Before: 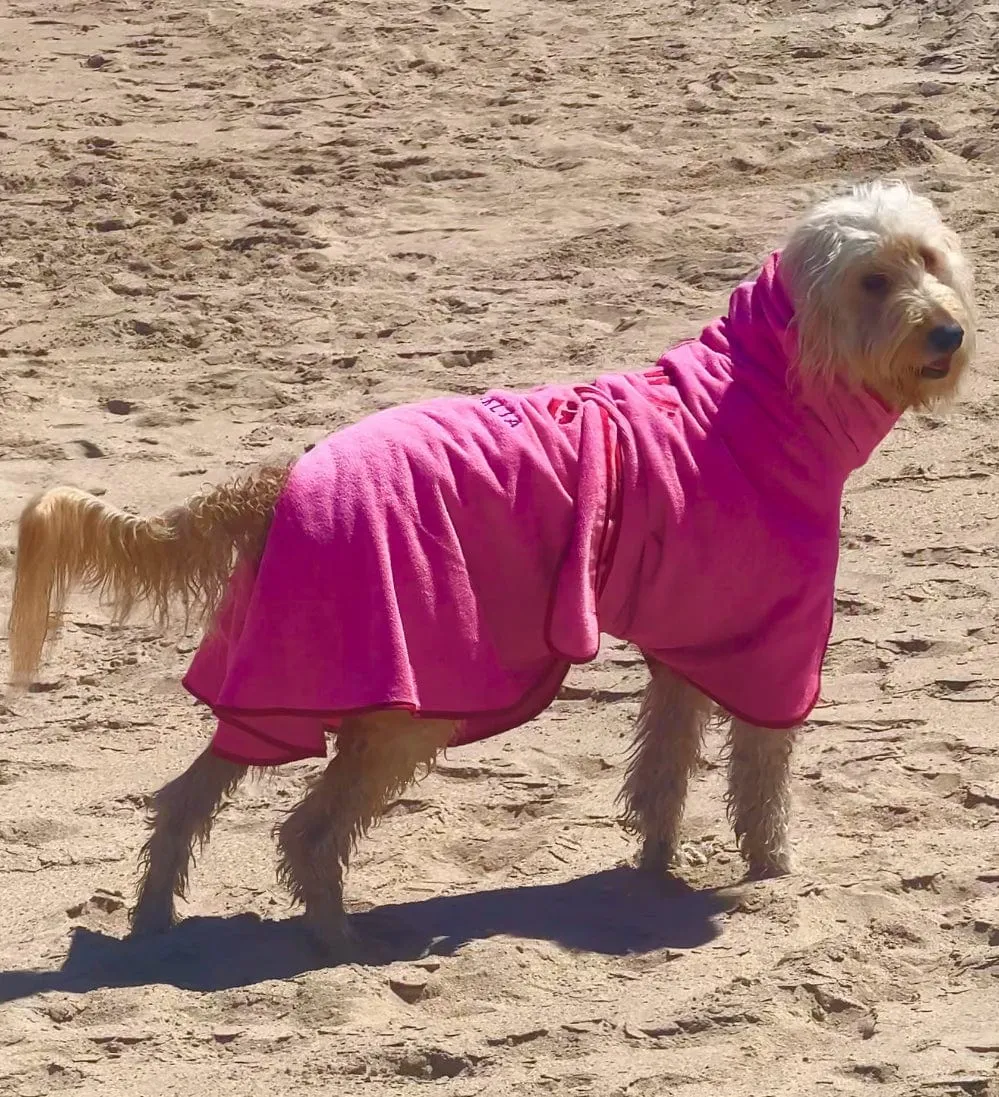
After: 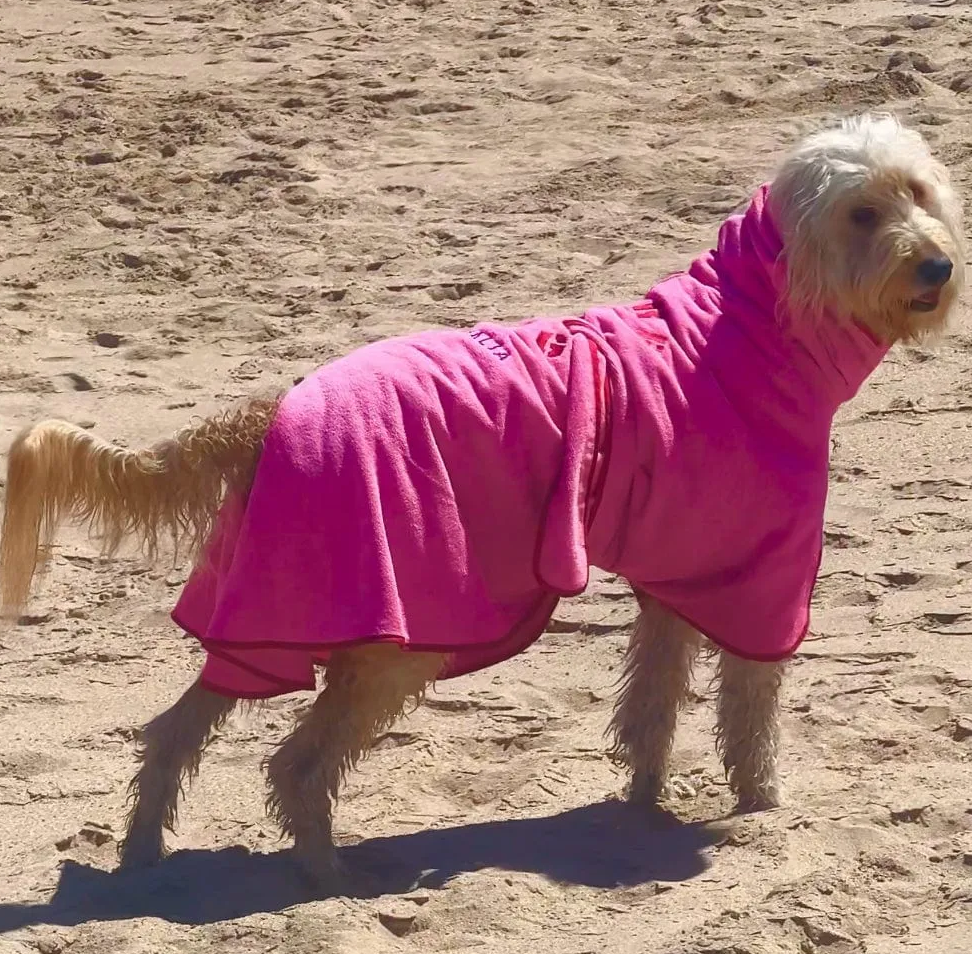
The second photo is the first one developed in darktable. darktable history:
crop: left 1.127%, top 6.179%, right 1.513%, bottom 6.834%
